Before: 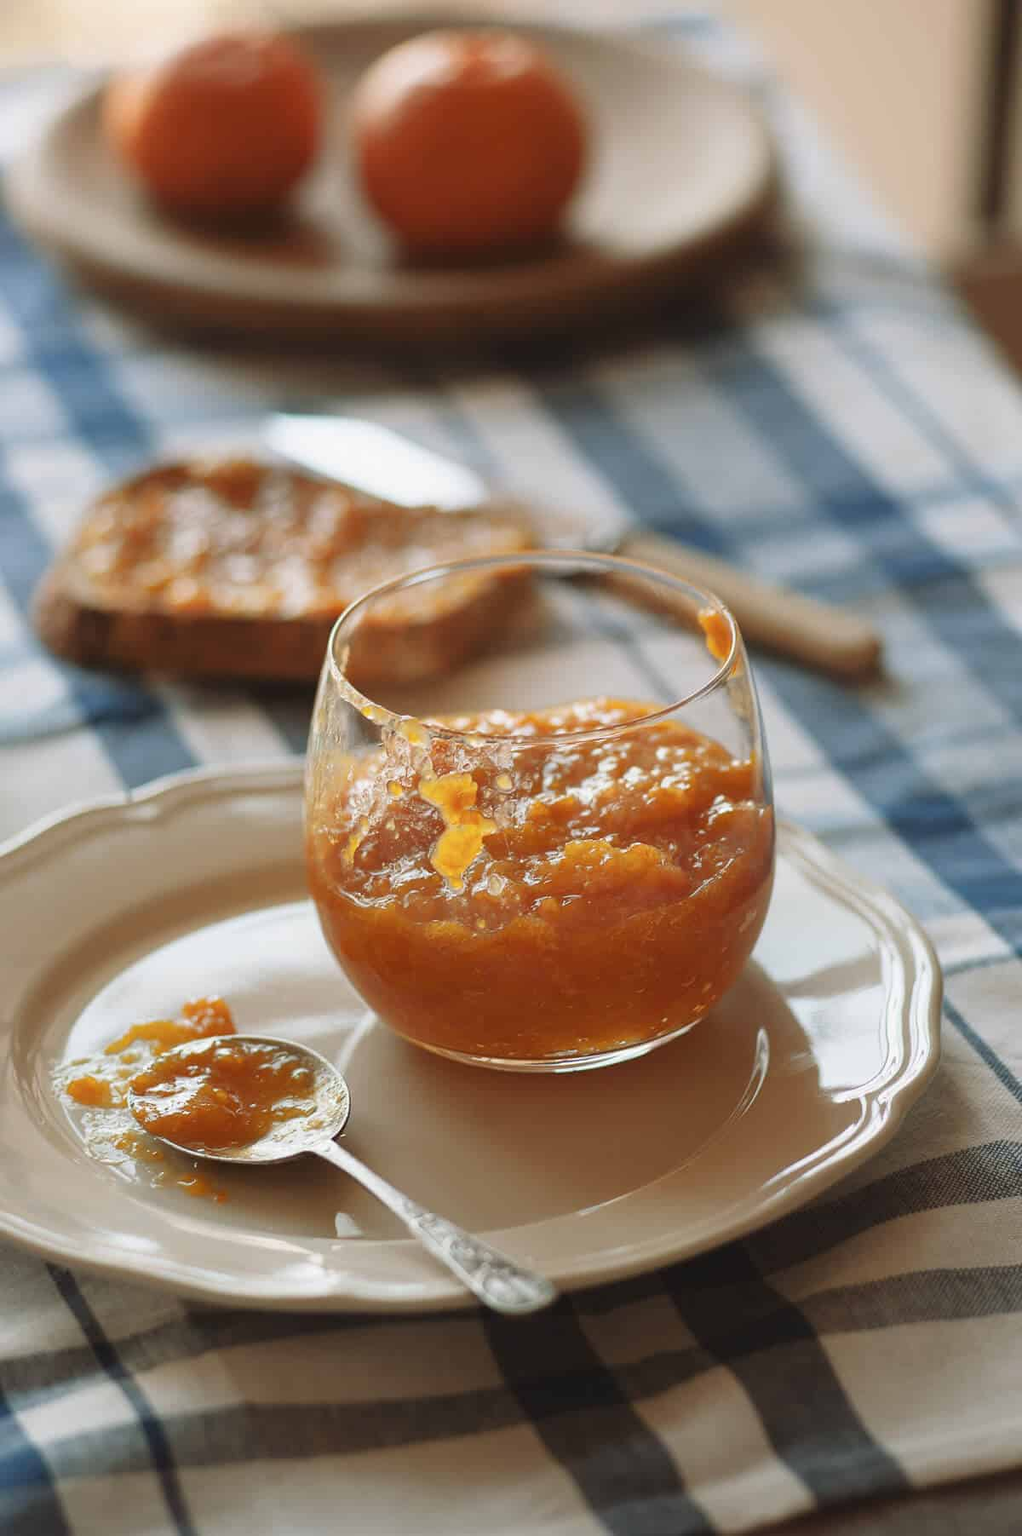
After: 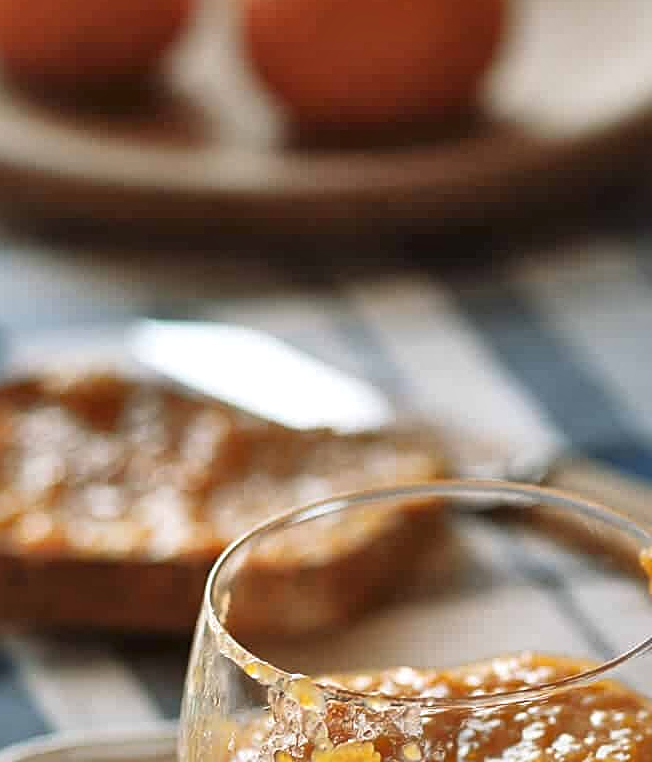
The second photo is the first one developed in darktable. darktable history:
shadows and highlights: shadows 48.79, highlights -40.74, soften with gaussian
crop: left 15.012%, top 9.223%, right 30.631%, bottom 48.503%
local contrast: mode bilateral grid, contrast 24, coarseness 59, detail 151%, midtone range 0.2
sharpen: on, module defaults
